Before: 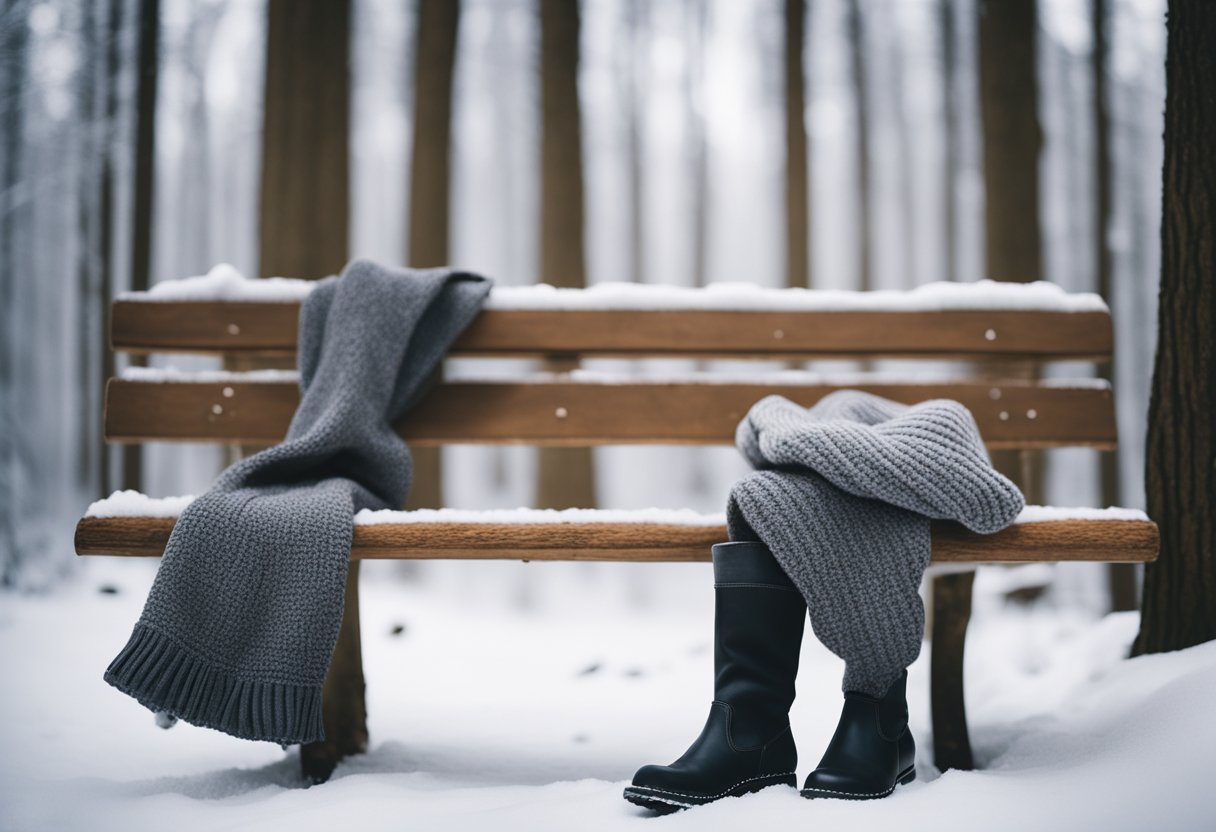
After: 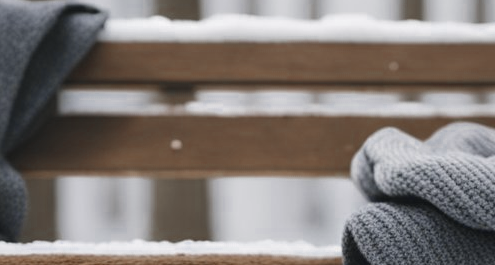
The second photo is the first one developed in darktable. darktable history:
crop: left 31.705%, top 32.301%, right 27.536%, bottom 35.757%
color zones: curves: ch0 [(0, 0.5) (0.125, 0.4) (0.25, 0.5) (0.375, 0.4) (0.5, 0.4) (0.625, 0.35) (0.75, 0.35) (0.875, 0.5)]; ch1 [(0, 0.35) (0.125, 0.45) (0.25, 0.35) (0.375, 0.35) (0.5, 0.35) (0.625, 0.35) (0.75, 0.45) (0.875, 0.35)]; ch2 [(0, 0.6) (0.125, 0.5) (0.25, 0.5) (0.375, 0.6) (0.5, 0.6) (0.625, 0.5) (0.75, 0.5) (0.875, 0.5)], mix 101.15%
